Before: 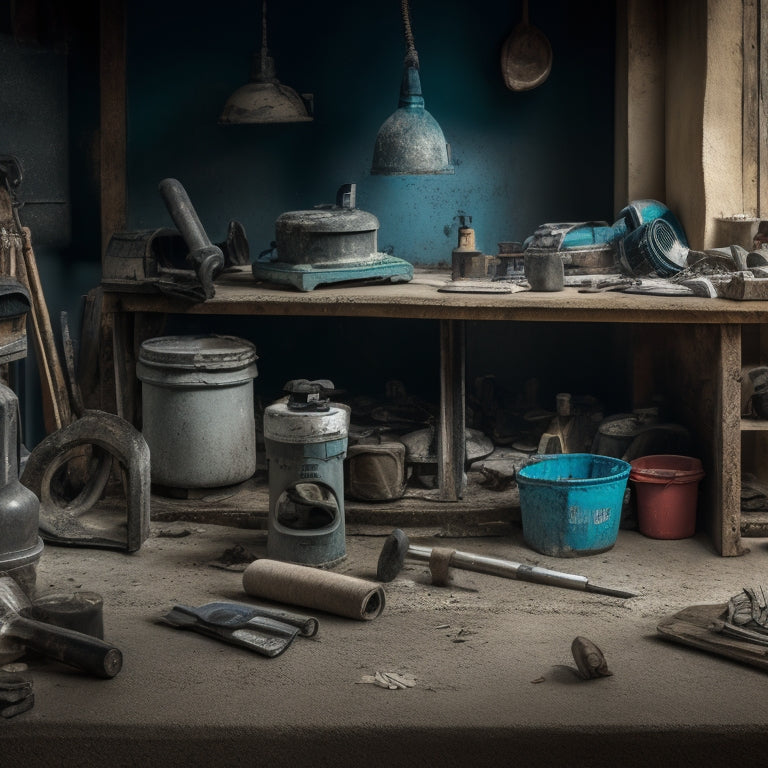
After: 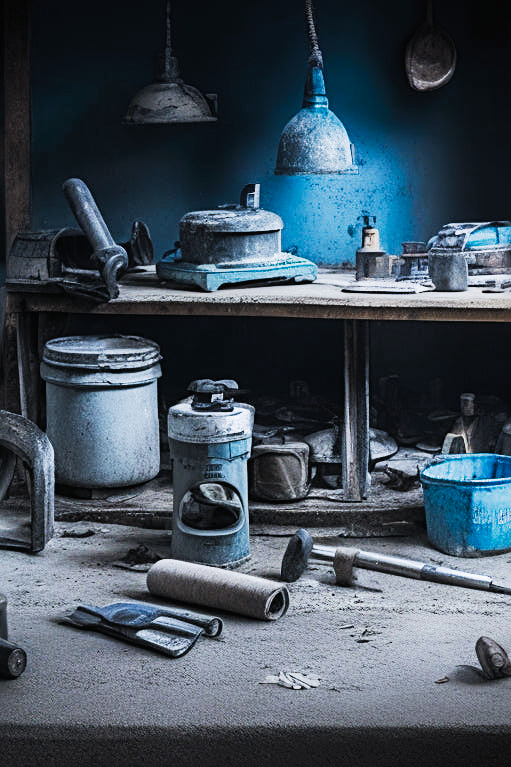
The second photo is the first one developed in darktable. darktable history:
contrast brightness saturation: contrast -0.019, brightness -0.008, saturation 0.042
sharpen: radius 2.764
color correction: highlights b* 0.011
filmic rgb: black relative exposure -7.65 EV, white relative exposure 4.56 EV, hardness 3.61, color science v4 (2020)
color calibration: illuminant custom, x 0.391, y 0.392, temperature 3851.66 K
exposure: black level correction 0, exposure 1.199 EV, compensate exposure bias true, compensate highlight preservation false
tone curve: curves: ch0 [(0, 0) (0.003, 0.003) (0.011, 0.012) (0.025, 0.023) (0.044, 0.04) (0.069, 0.056) (0.1, 0.082) (0.136, 0.107) (0.177, 0.144) (0.224, 0.186) (0.277, 0.237) (0.335, 0.297) (0.399, 0.37) (0.468, 0.465) (0.543, 0.567) (0.623, 0.68) (0.709, 0.782) (0.801, 0.86) (0.898, 0.924) (1, 1)], preserve colors none
crop and rotate: left 12.607%, right 20.746%
